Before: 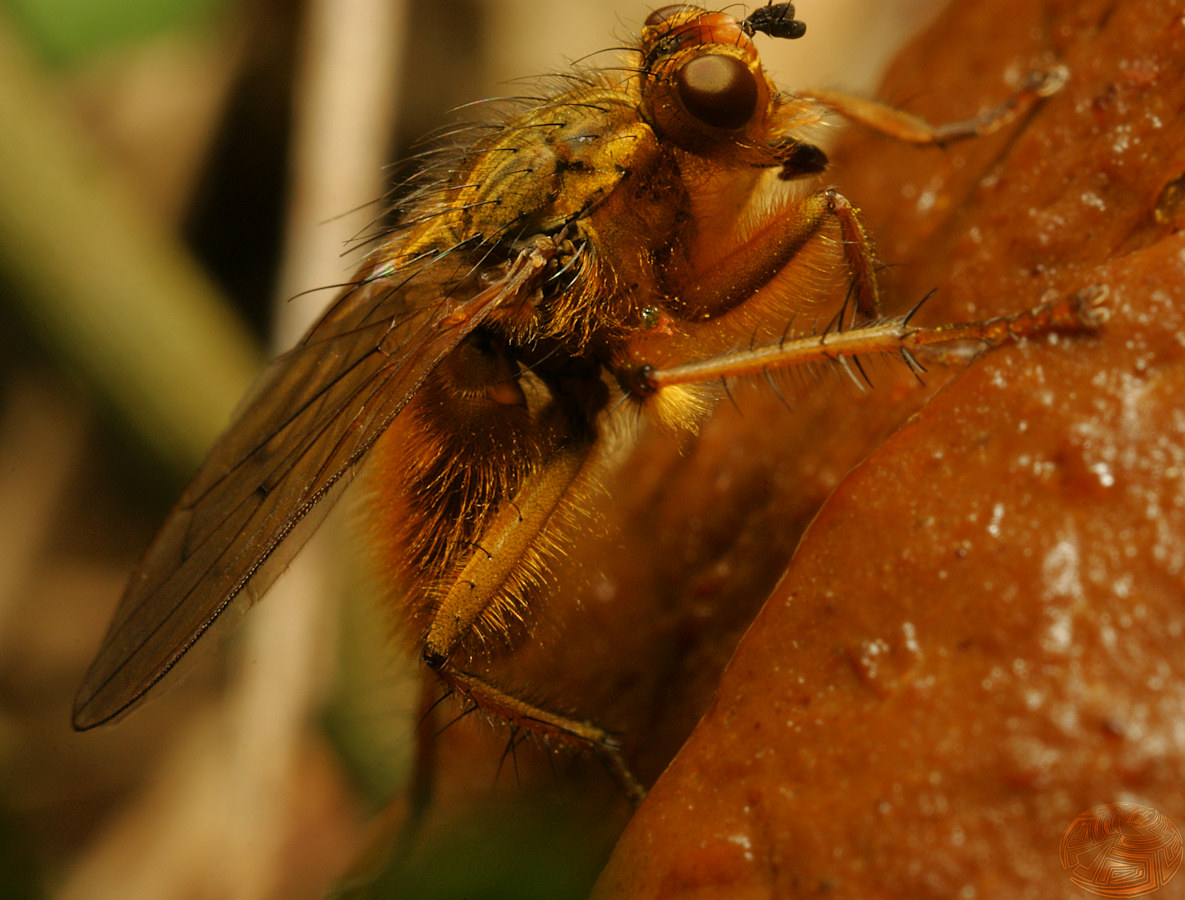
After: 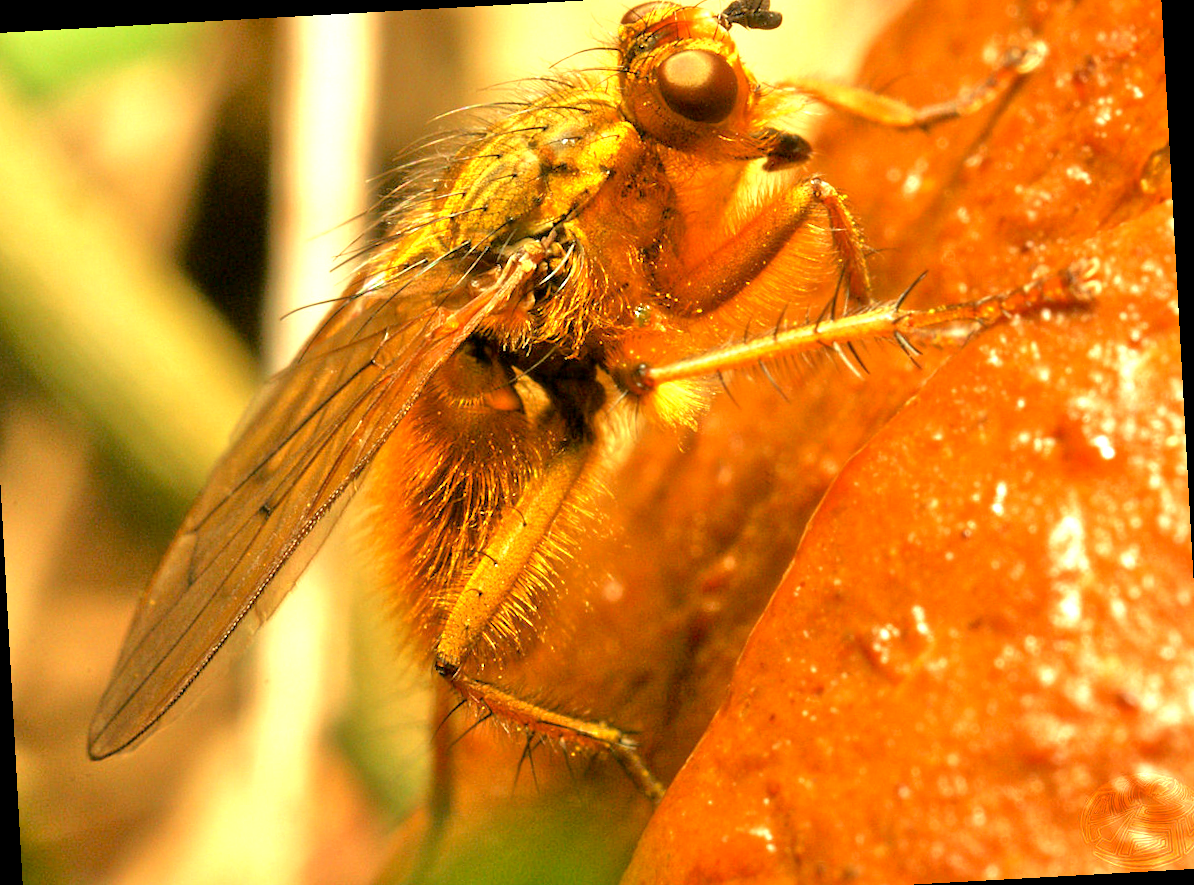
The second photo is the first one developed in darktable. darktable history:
exposure: black level correction 0.001, exposure 1.84 EV, compensate highlight preservation false
rotate and perspective: rotation -3.18°, automatic cropping off
crop: left 1.964%, top 3.251%, right 1.122%, bottom 4.933%
tone equalizer: -7 EV 0.15 EV, -6 EV 0.6 EV, -5 EV 1.15 EV, -4 EV 1.33 EV, -3 EV 1.15 EV, -2 EV 0.6 EV, -1 EV 0.15 EV, mask exposure compensation -0.5 EV
